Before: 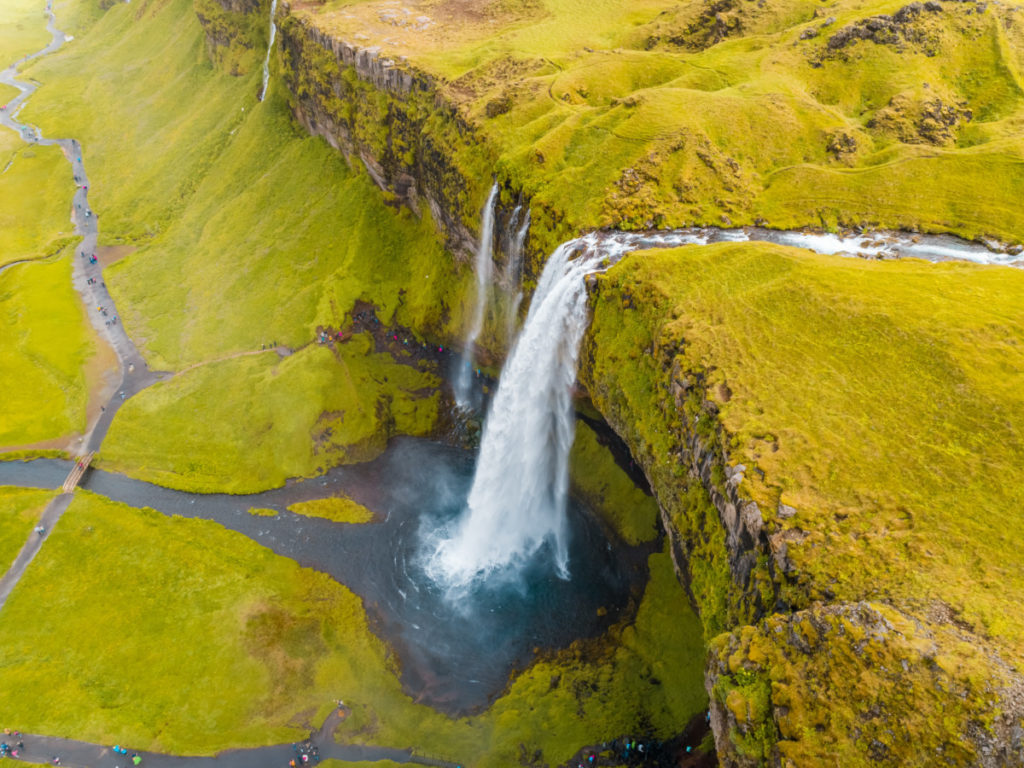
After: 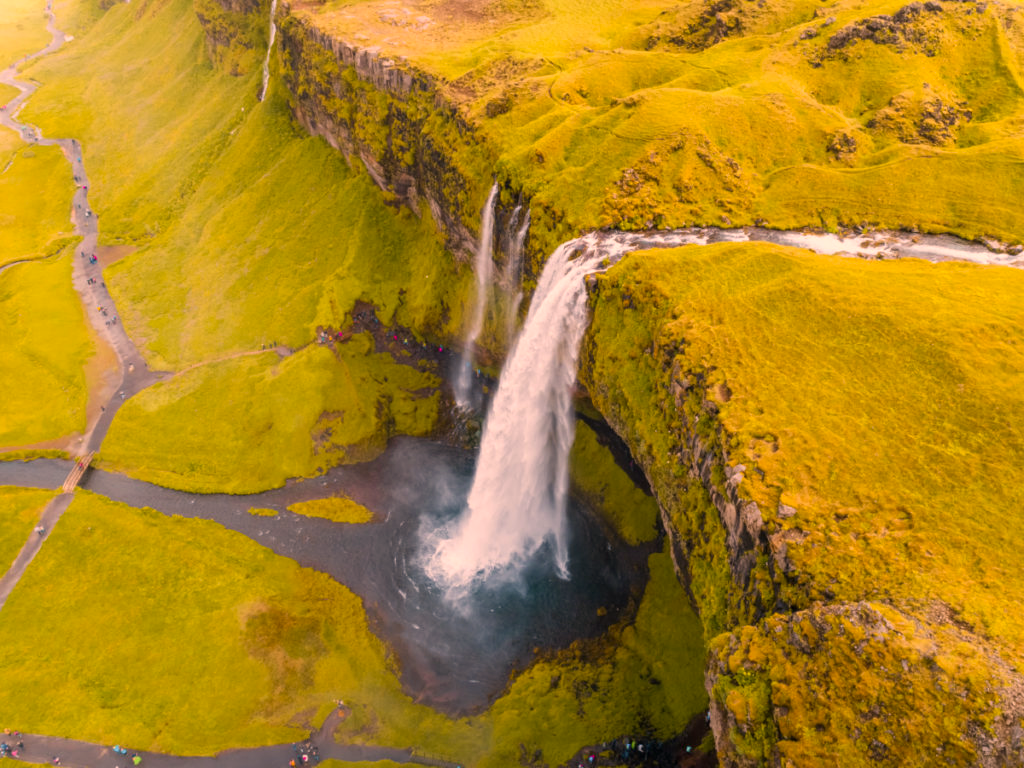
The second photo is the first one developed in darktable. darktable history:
color correction: highlights a* 20.89, highlights b* 19.41
